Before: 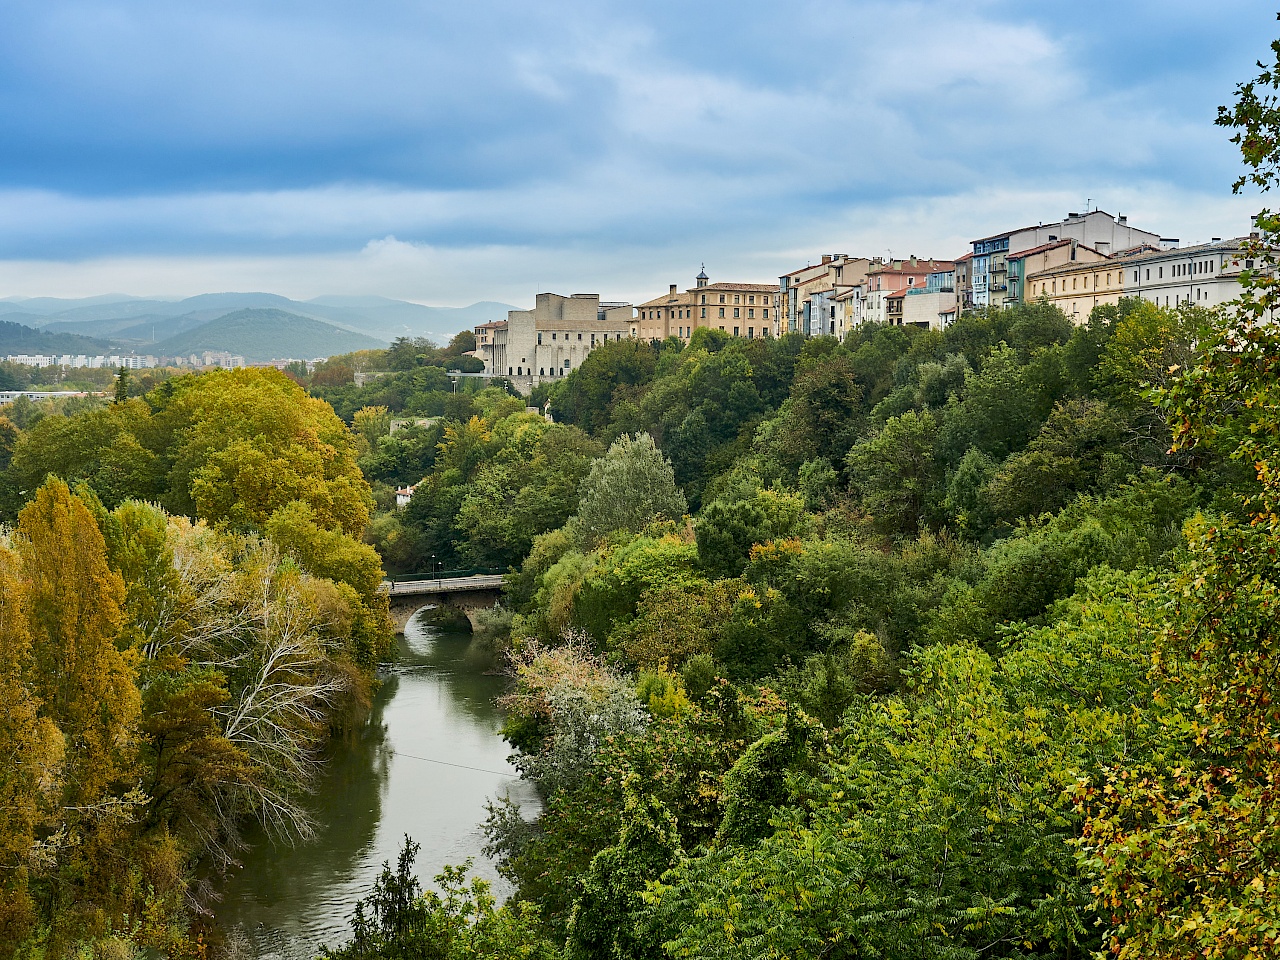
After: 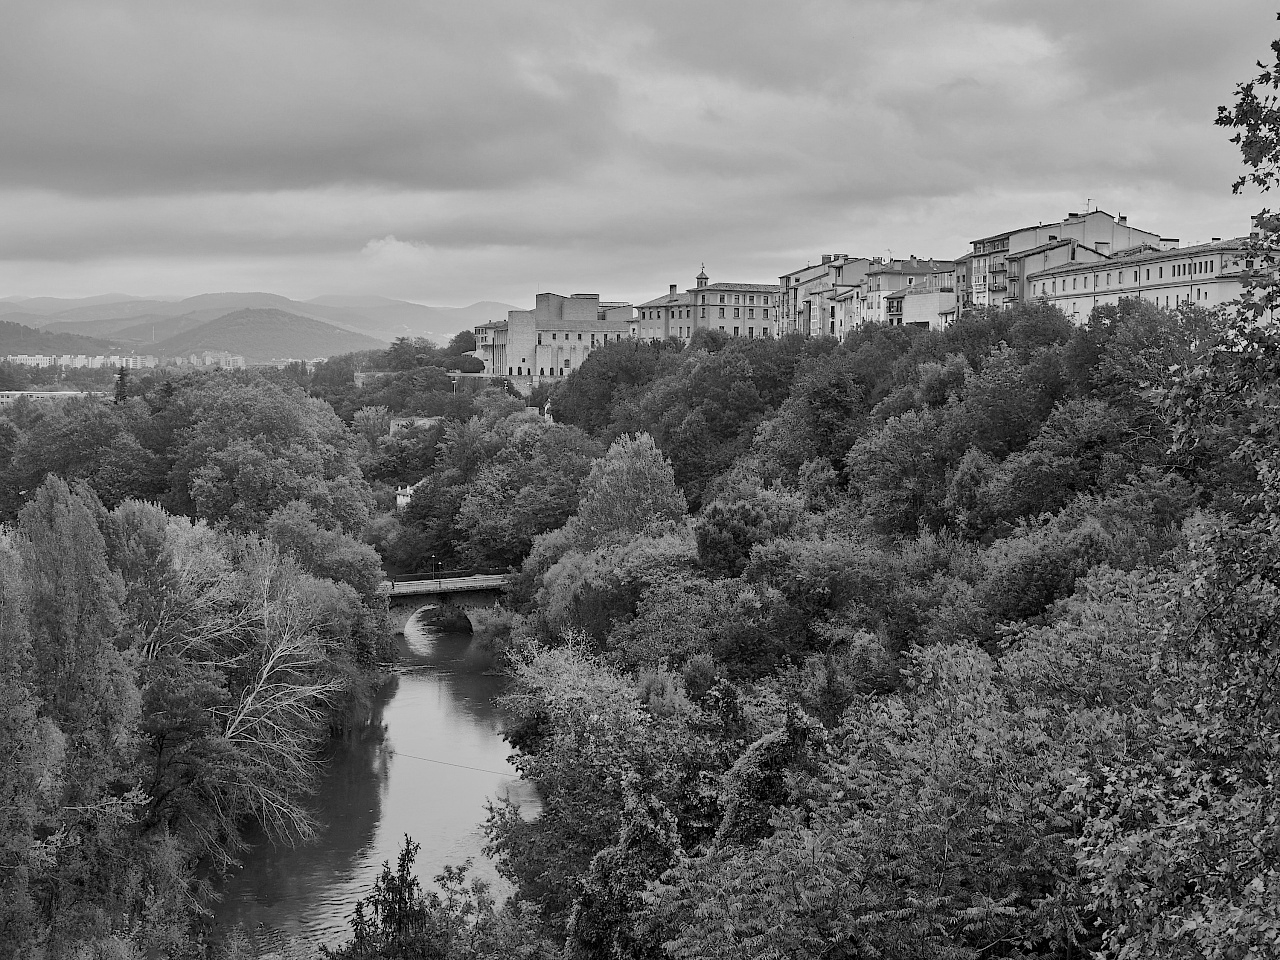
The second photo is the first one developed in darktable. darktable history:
monochrome: a 16.01, b -2.65, highlights 0.52
color calibration: output gray [0.23, 0.37, 0.4, 0], gray › normalize channels true, illuminant same as pipeline (D50), adaptation XYZ, x 0.346, y 0.359, gamut compression 0
shadows and highlights: on, module defaults
color correction: highlights a* -5.94, highlights b* 9.48, shadows a* 10.12, shadows b* 23.94
